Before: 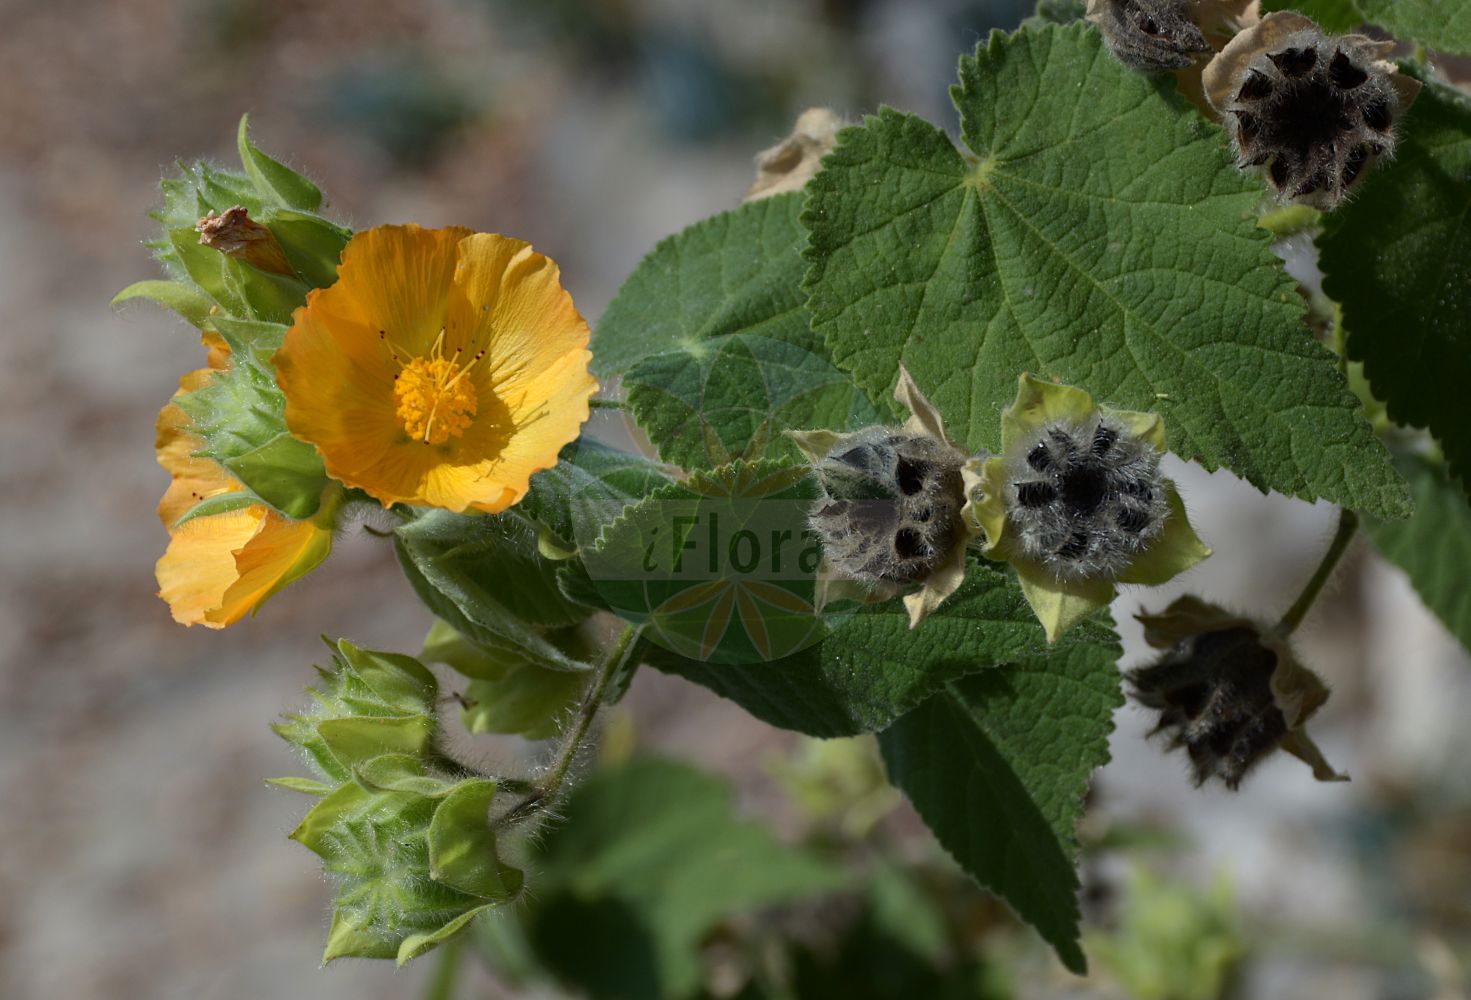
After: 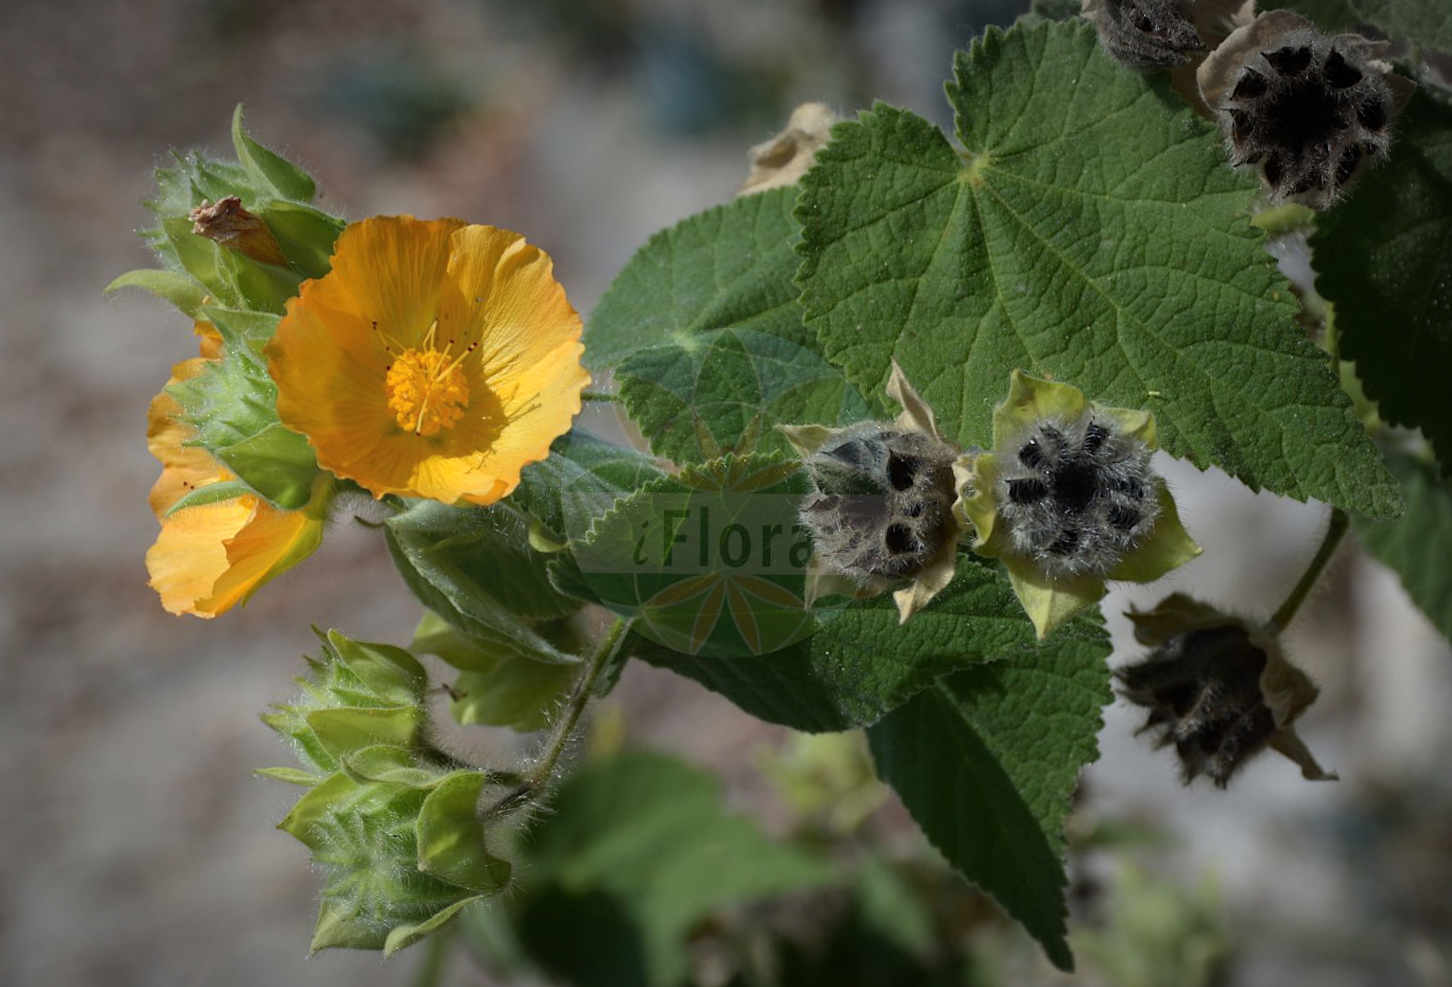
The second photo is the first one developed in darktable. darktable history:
crop and rotate: angle -0.5°
vignetting: automatic ratio true
bloom: size 40%
